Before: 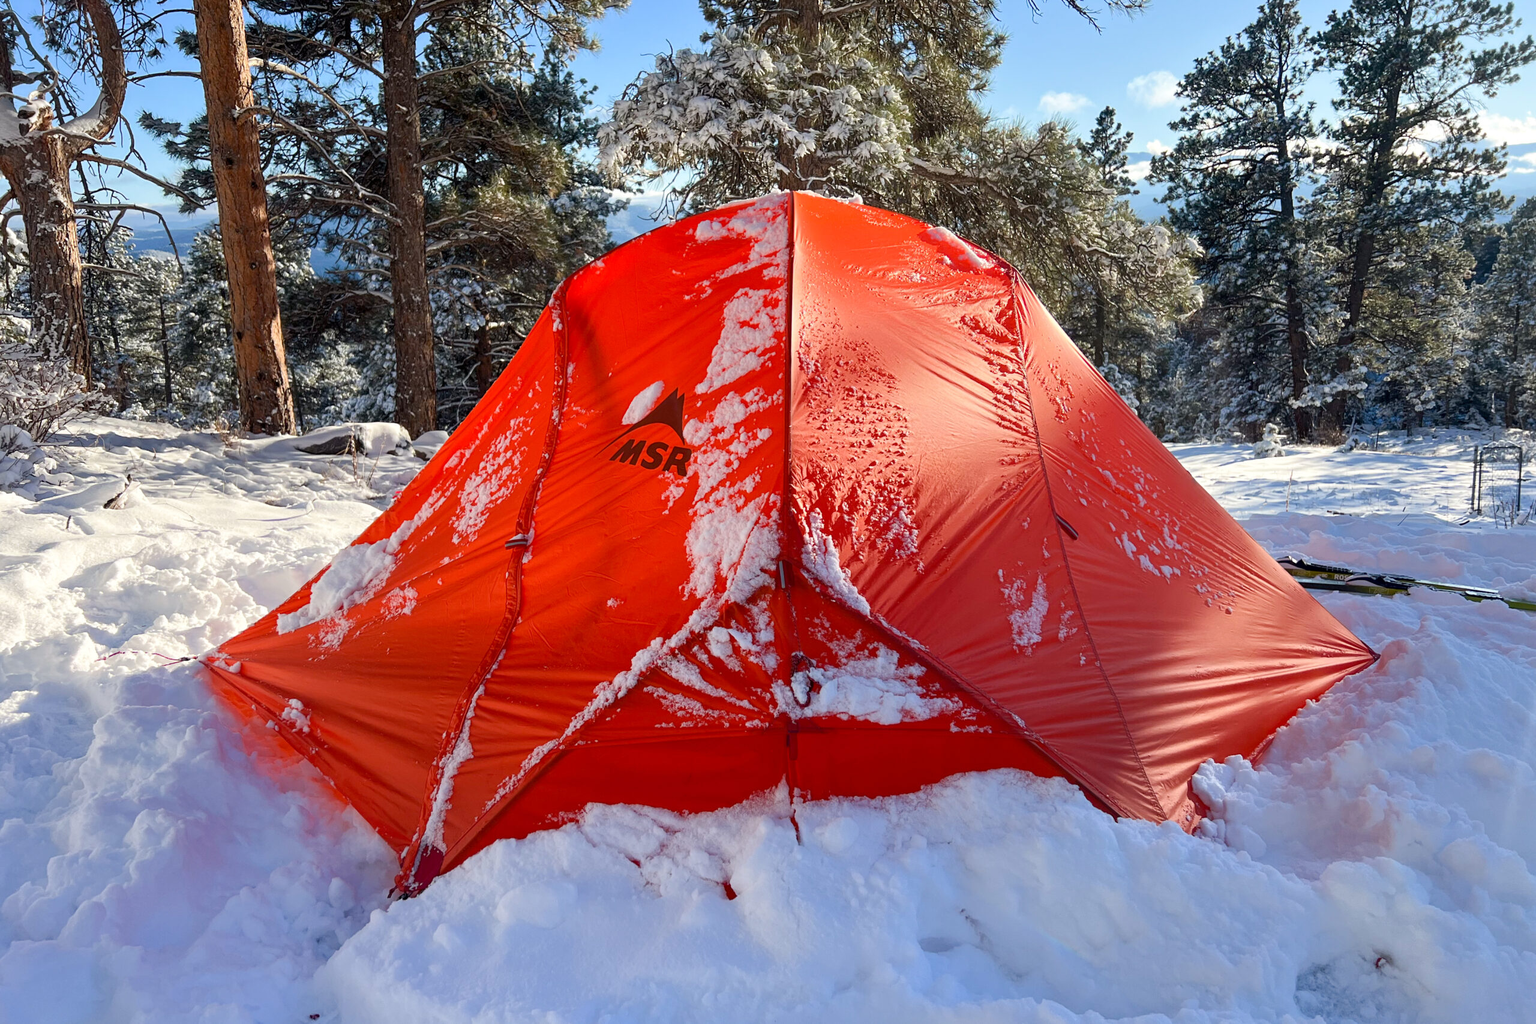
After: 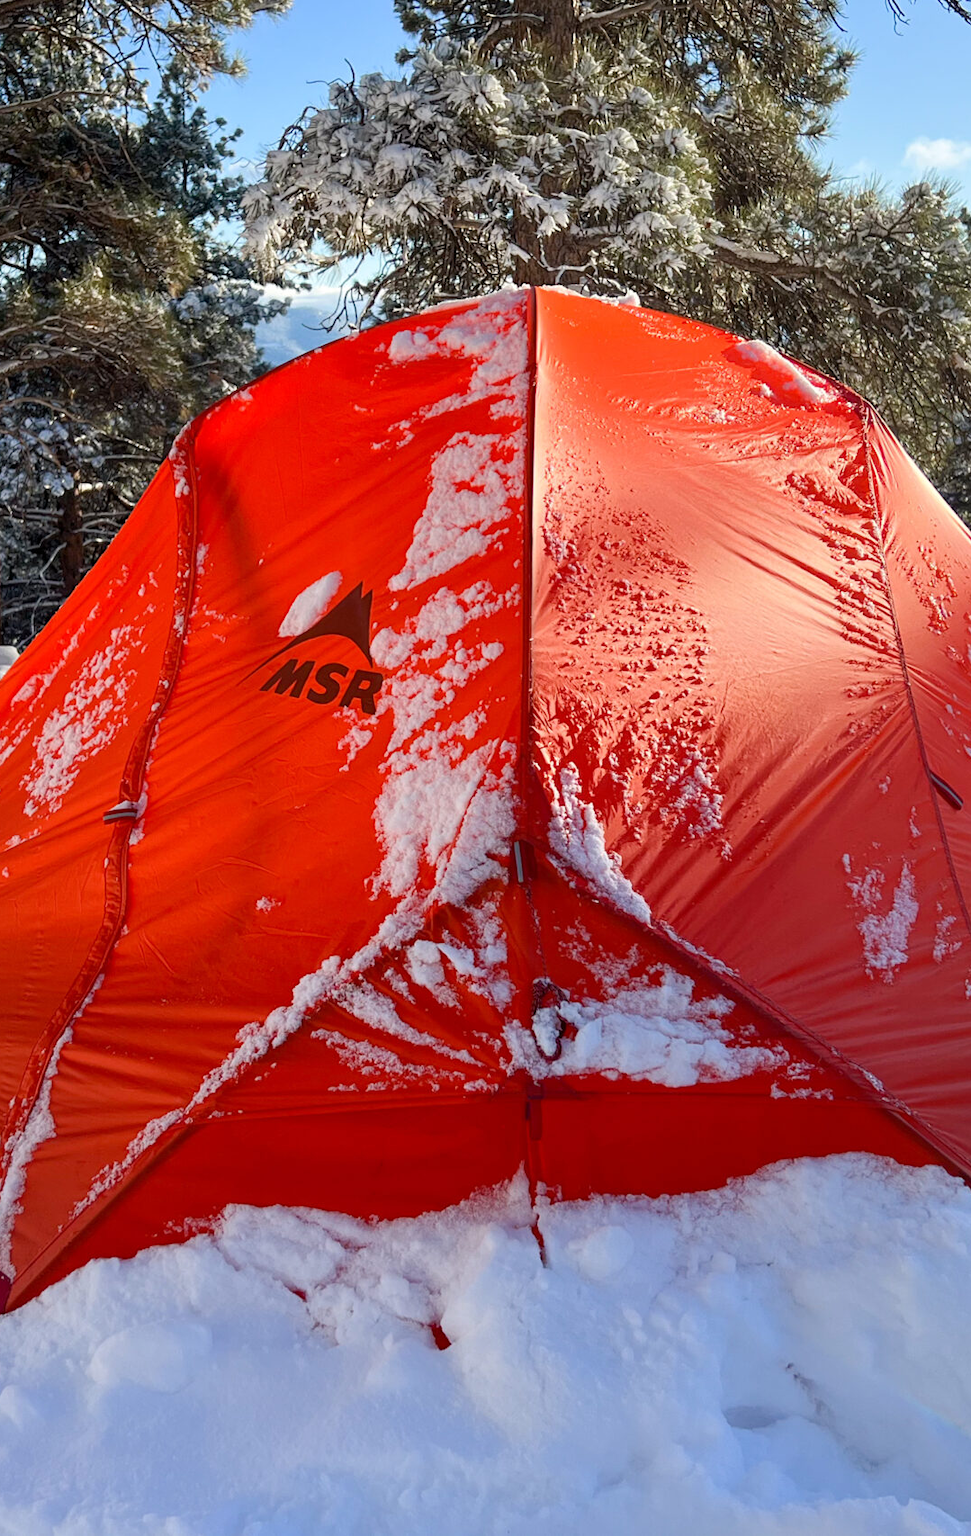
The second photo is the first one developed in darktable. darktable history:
exposure: compensate highlight preservation false
crop: left 28.411%, right 29.389%
